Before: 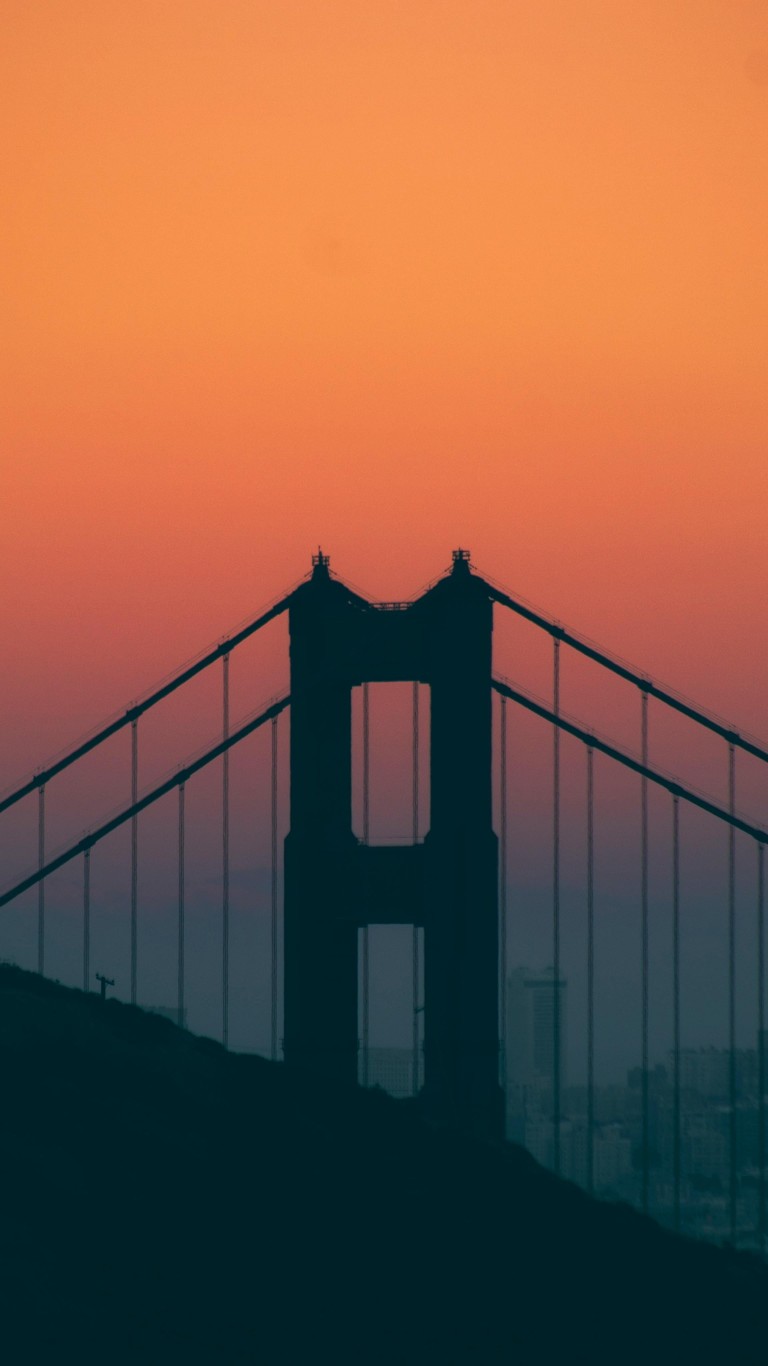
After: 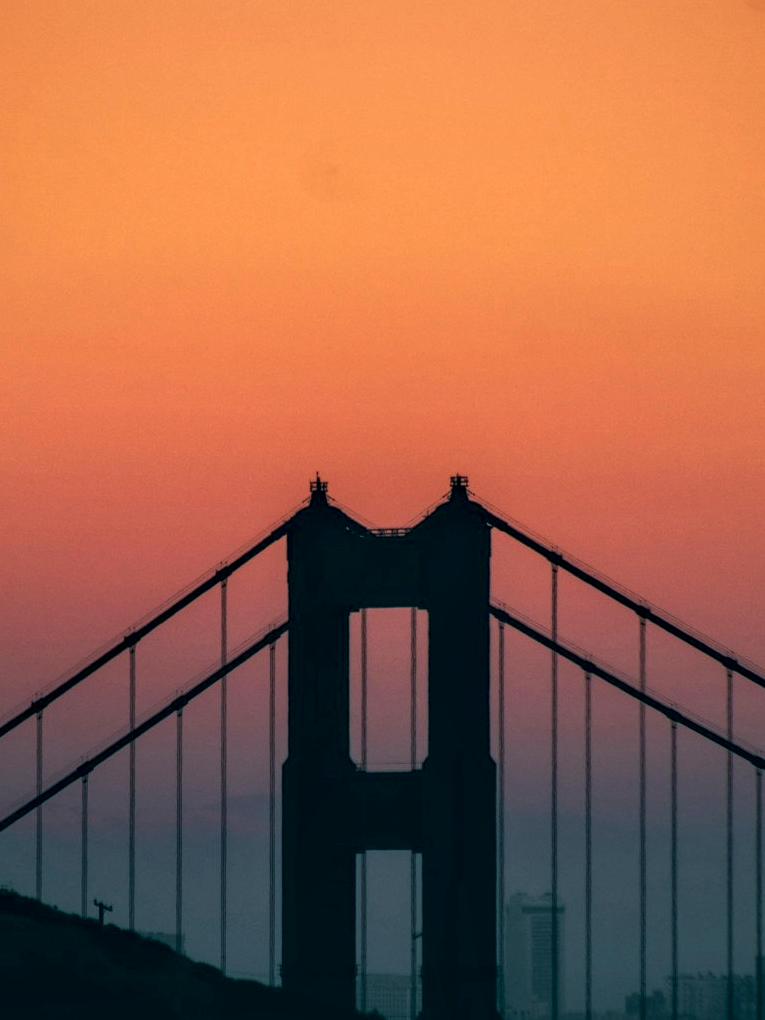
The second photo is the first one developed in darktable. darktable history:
crop: left 0.387%, top 5.469%, bottom 19.809%
local contrast: highlights 0%, shadows 0%, detail 182%
